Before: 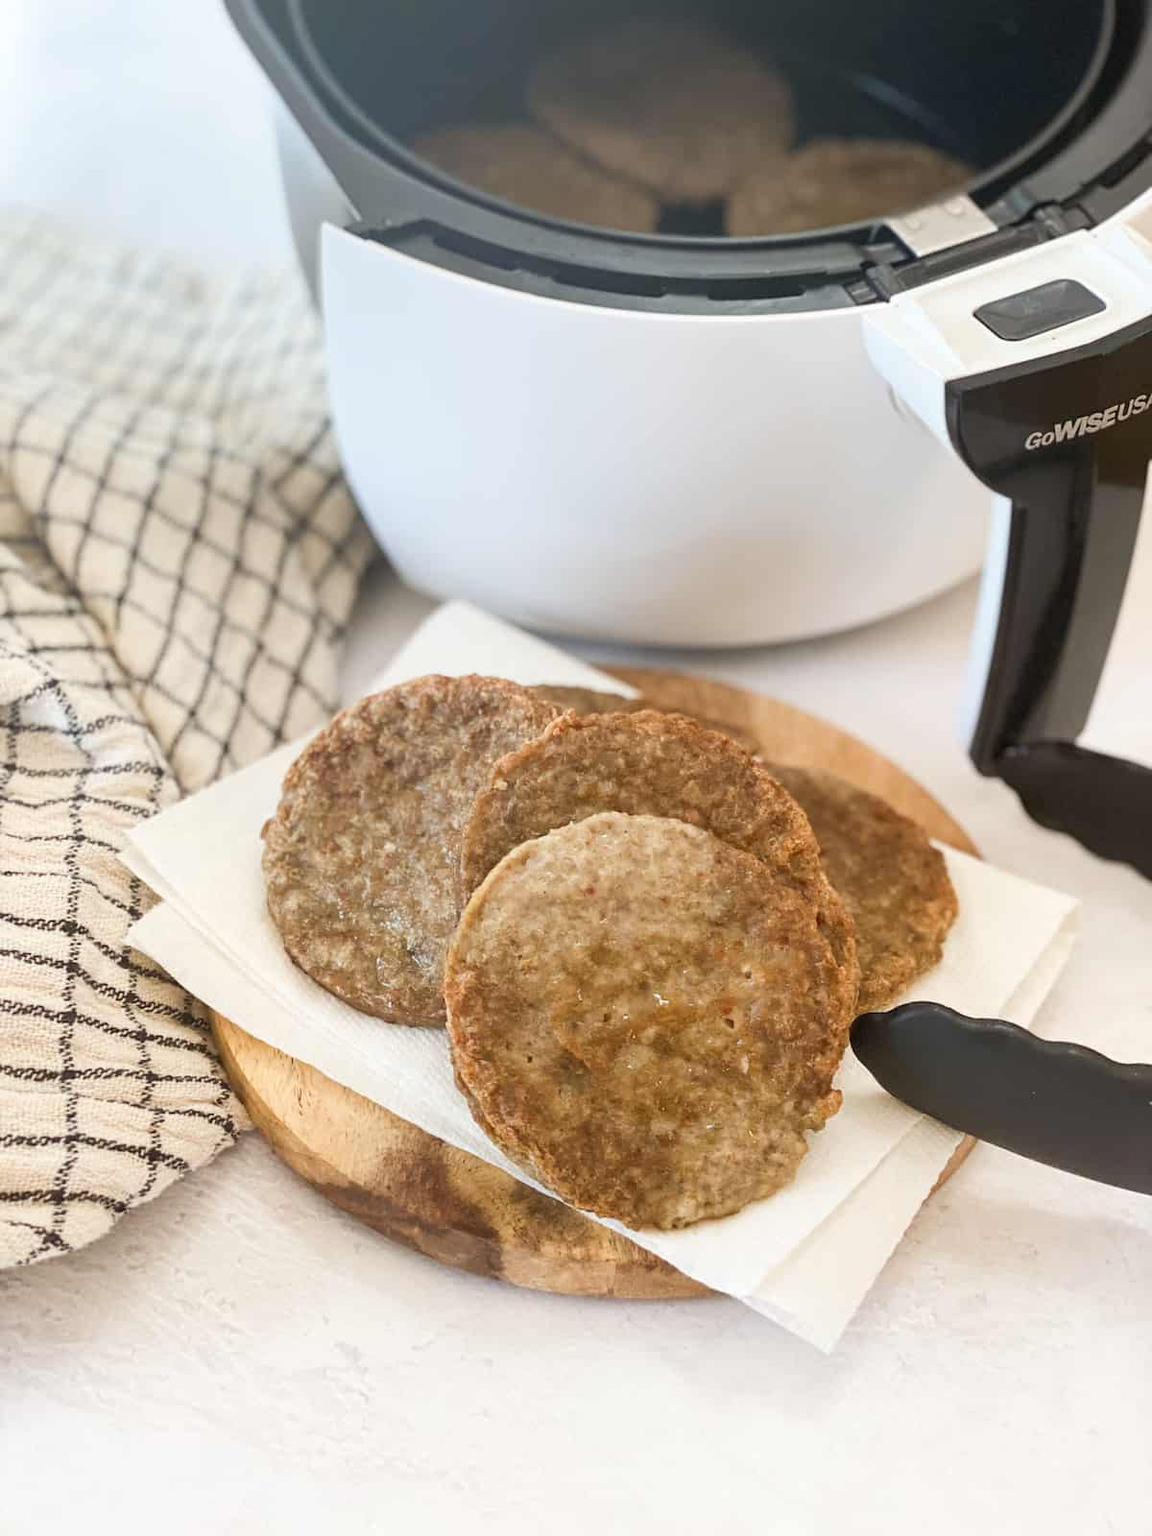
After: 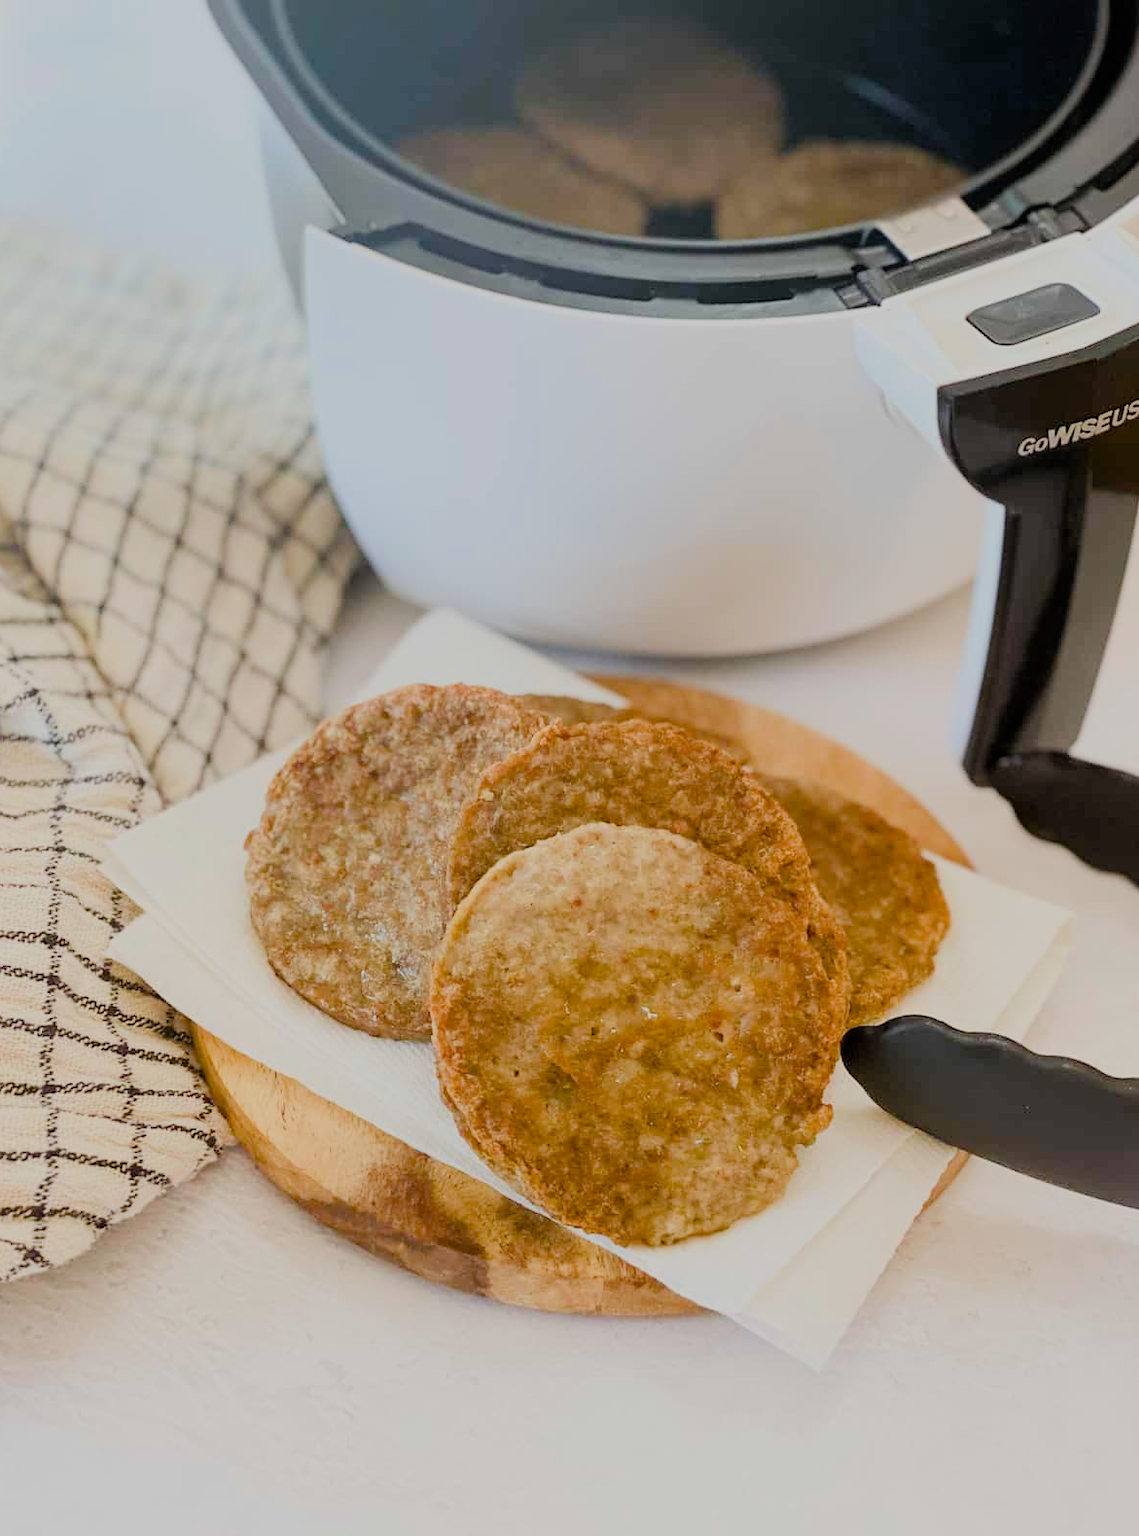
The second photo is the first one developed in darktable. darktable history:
color balance rgb: perceptual saturation grading › global saturation 35%, perceptual saturation grading › highlights -30%, perceptual saturation grading › shadows 35%, perceptual brilliance grading › global brilliance 3%, perceptual brilliance grading › highlights -3%, perceptual brilliance grading › shadows 3%
crop and rotate: left 1.774%, right 0.633%, bottom 1.28%
filmic rgb: black relative exposure -6.15 EV, white relative exposure 6.96 EV, hardness 2.23, color science v6 (2022)
